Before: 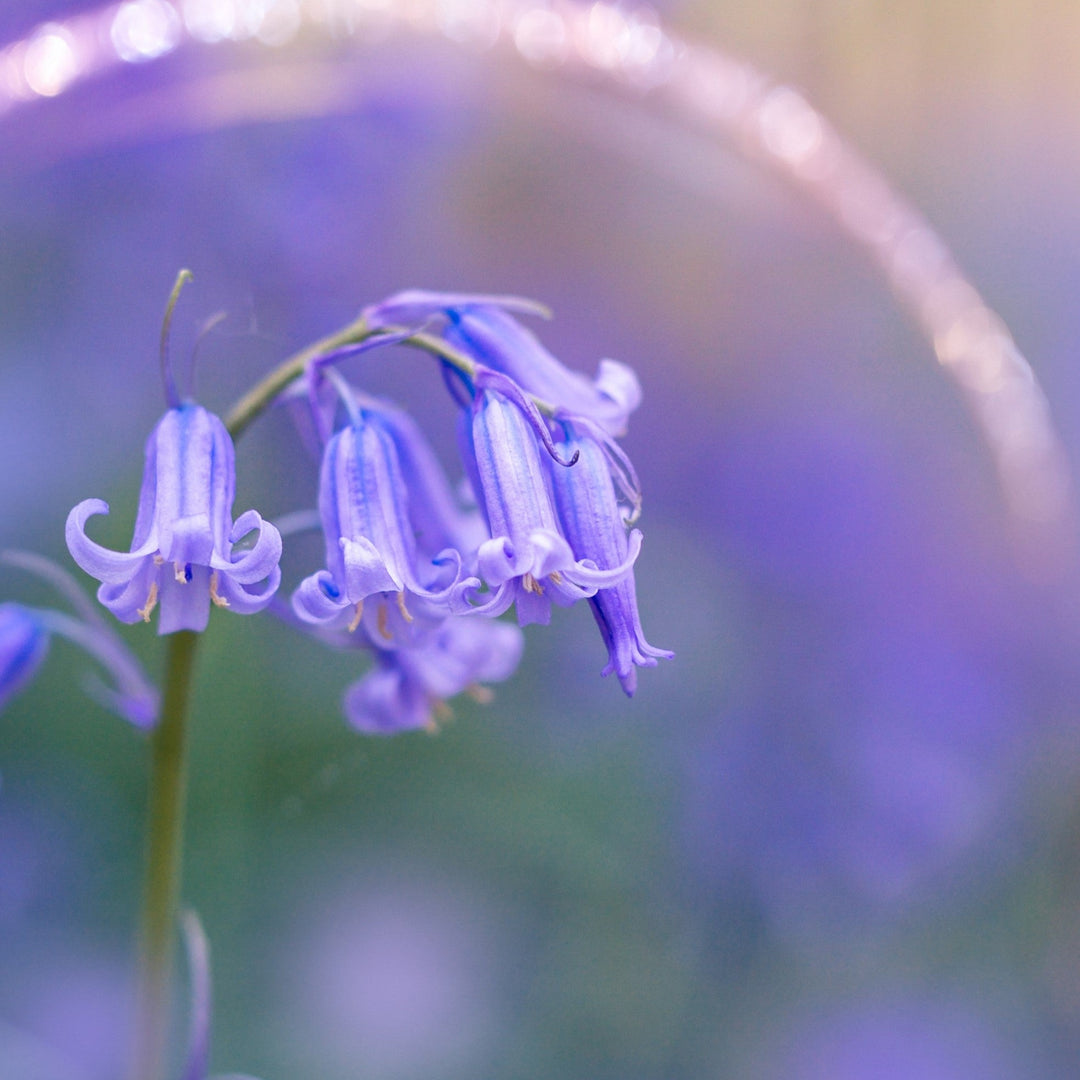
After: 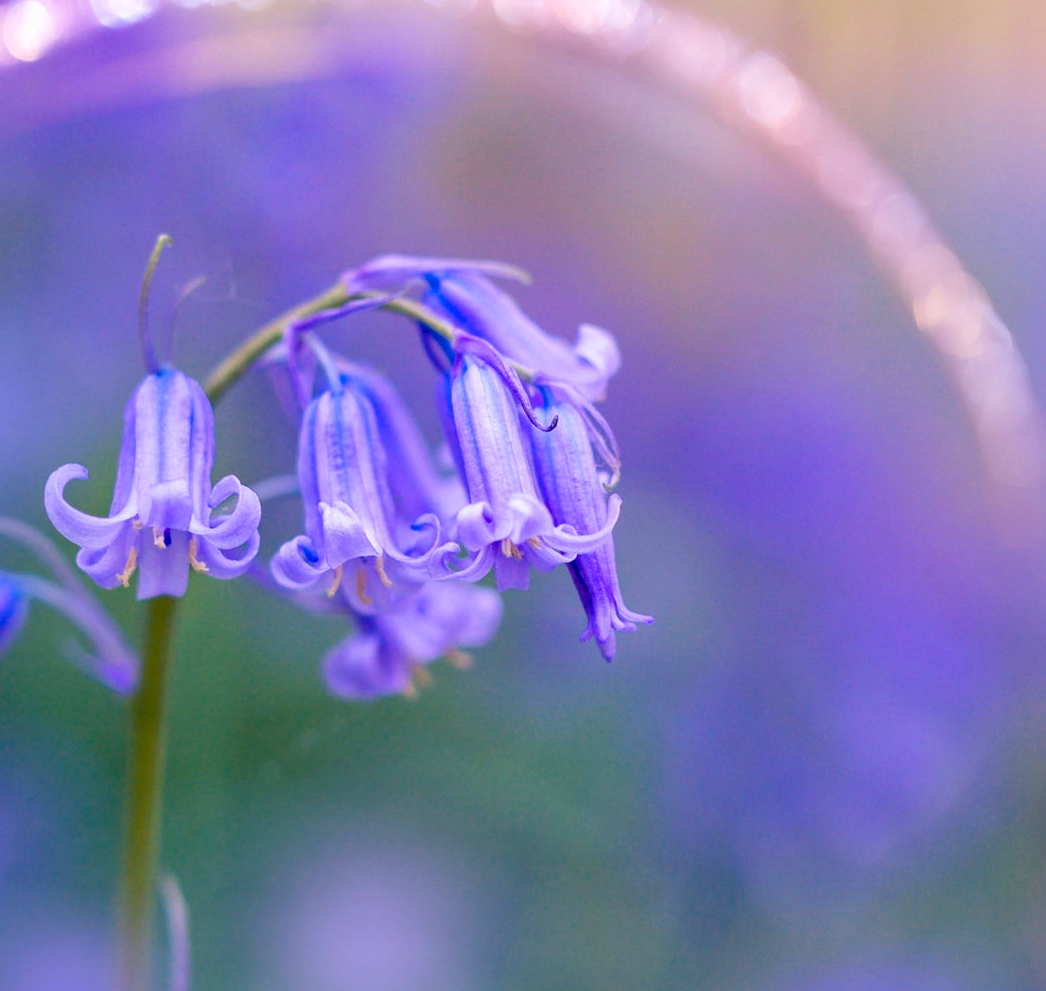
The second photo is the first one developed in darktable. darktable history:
color balance rgb: perceptual saturation grading › global saturation 25%, global vibrance 20%
crop: left 1.964%, top 3.251%, right 1.122%, bottom 4.933%
